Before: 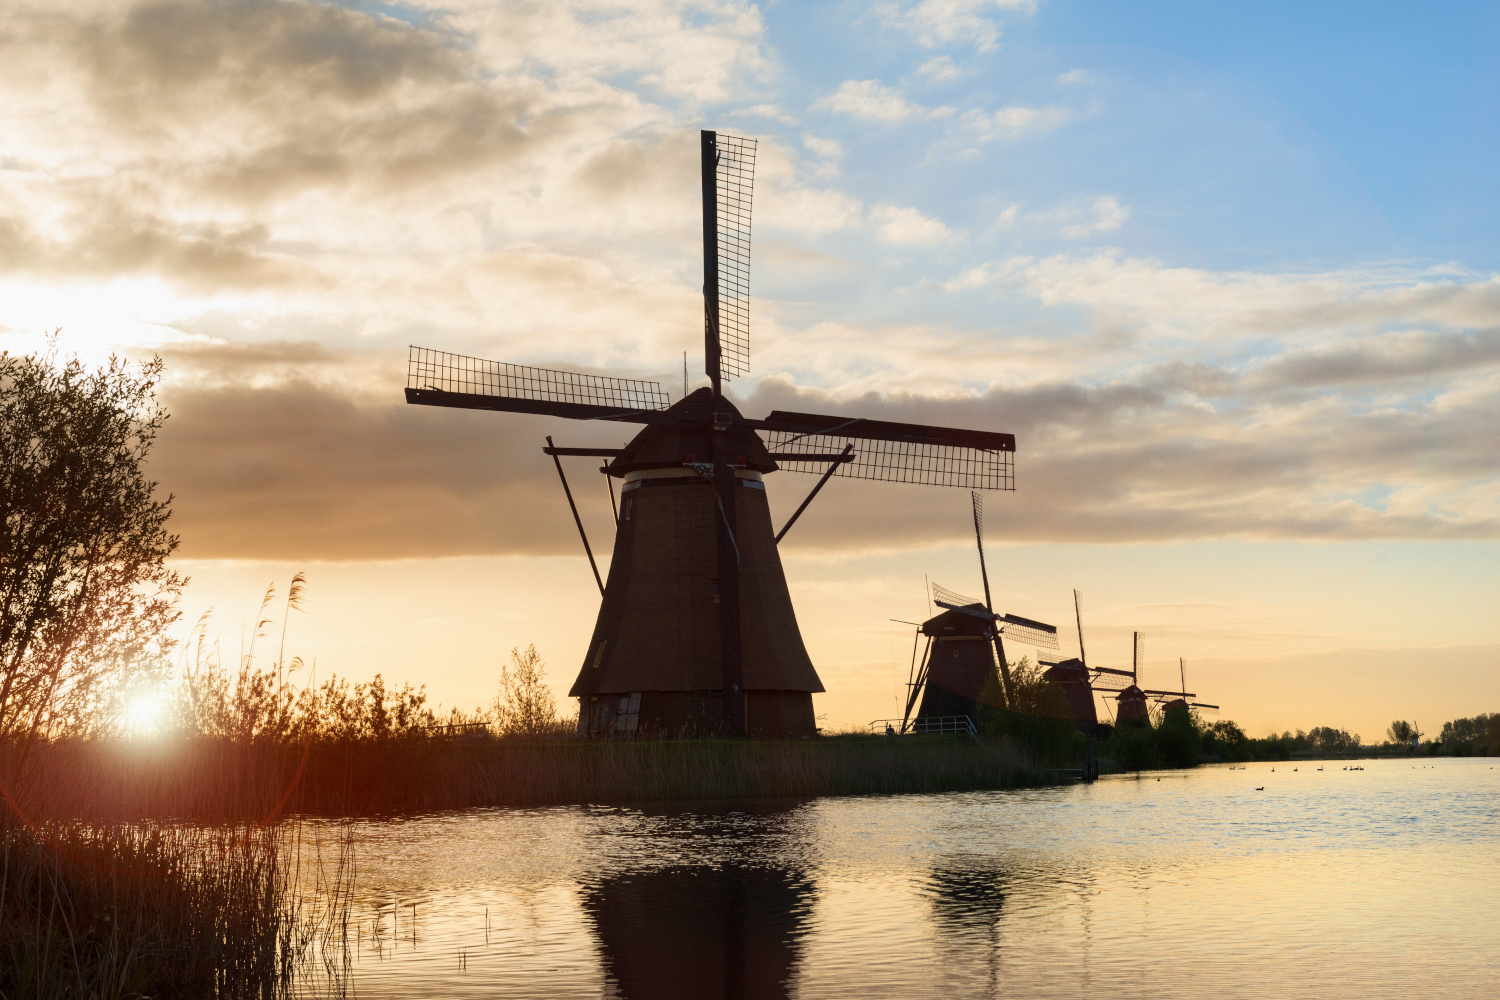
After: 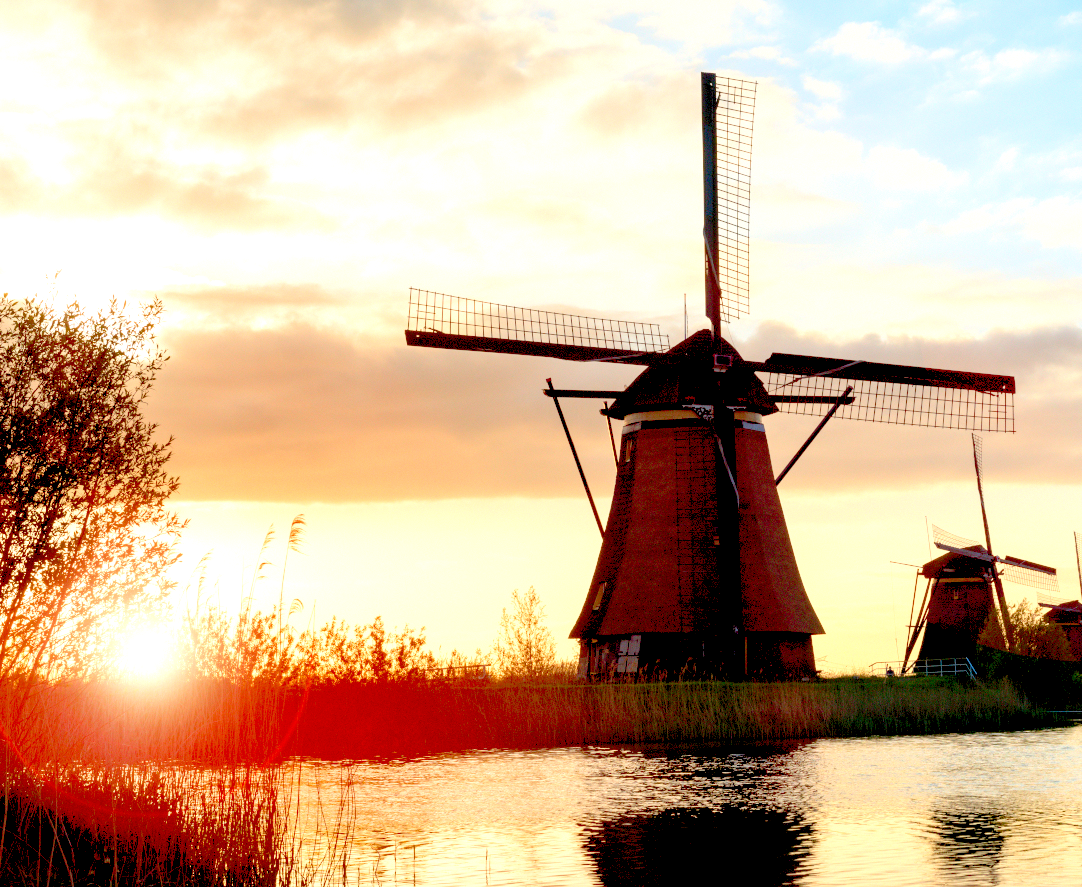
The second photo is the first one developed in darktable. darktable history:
crop: top 5.803%, right 27.834%, bottom 5.497%
exposure: black level correction 0.009, exposure 0.015 EV, compensate highlight preservation false
levels: black 0.096%, white 99.94%, levels [0.008, 0.318, 0.836]
